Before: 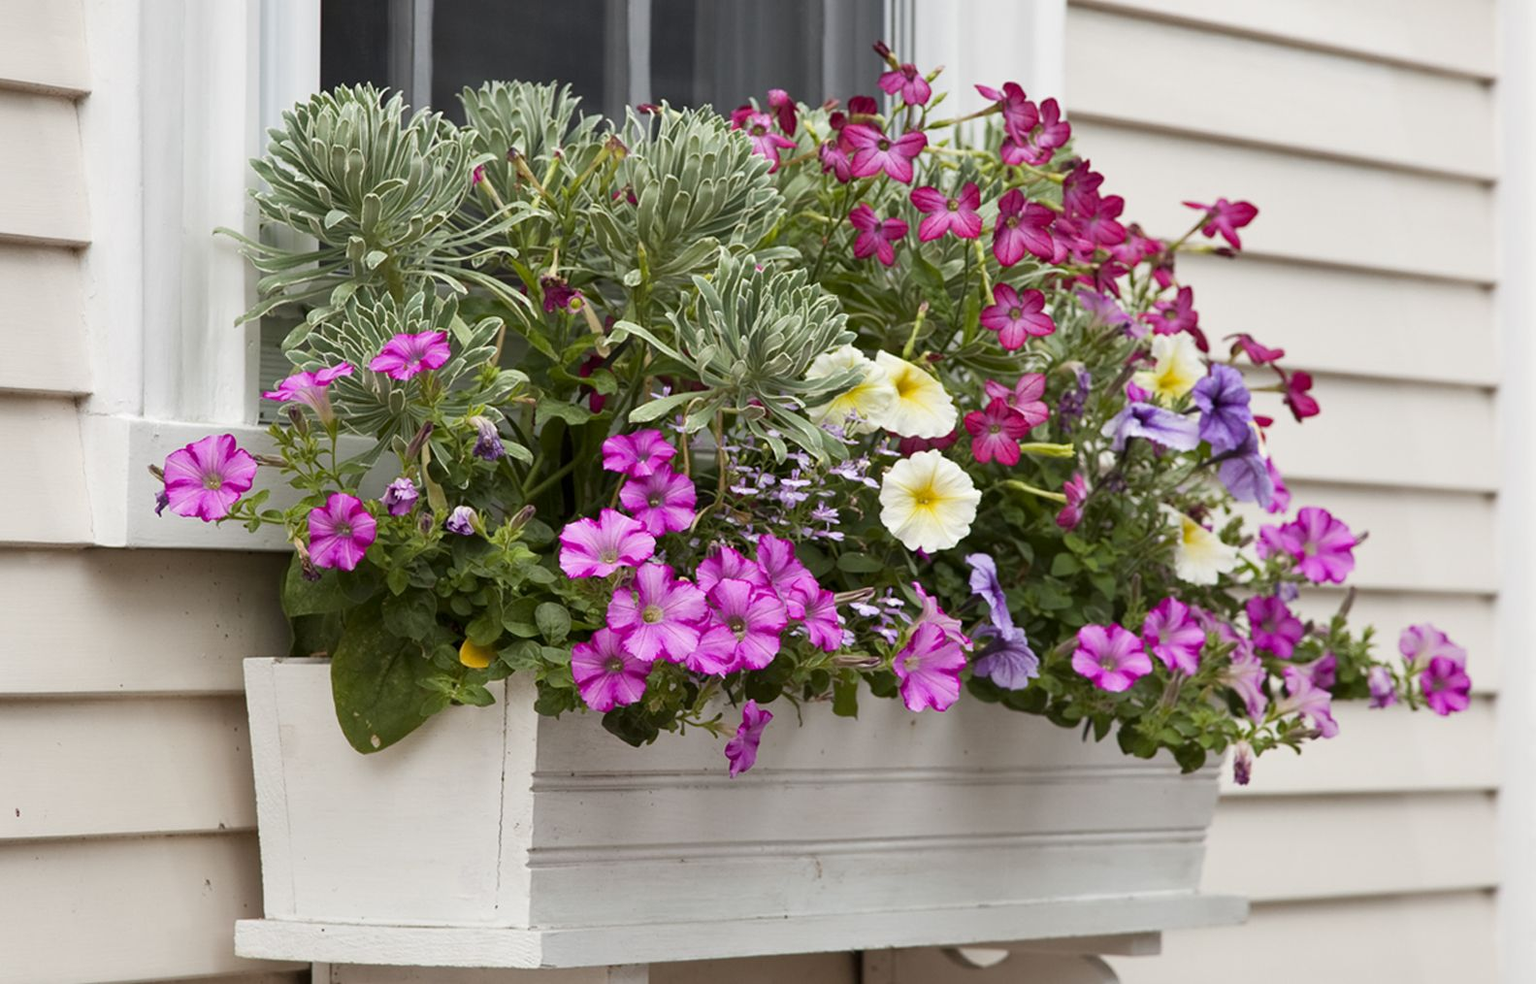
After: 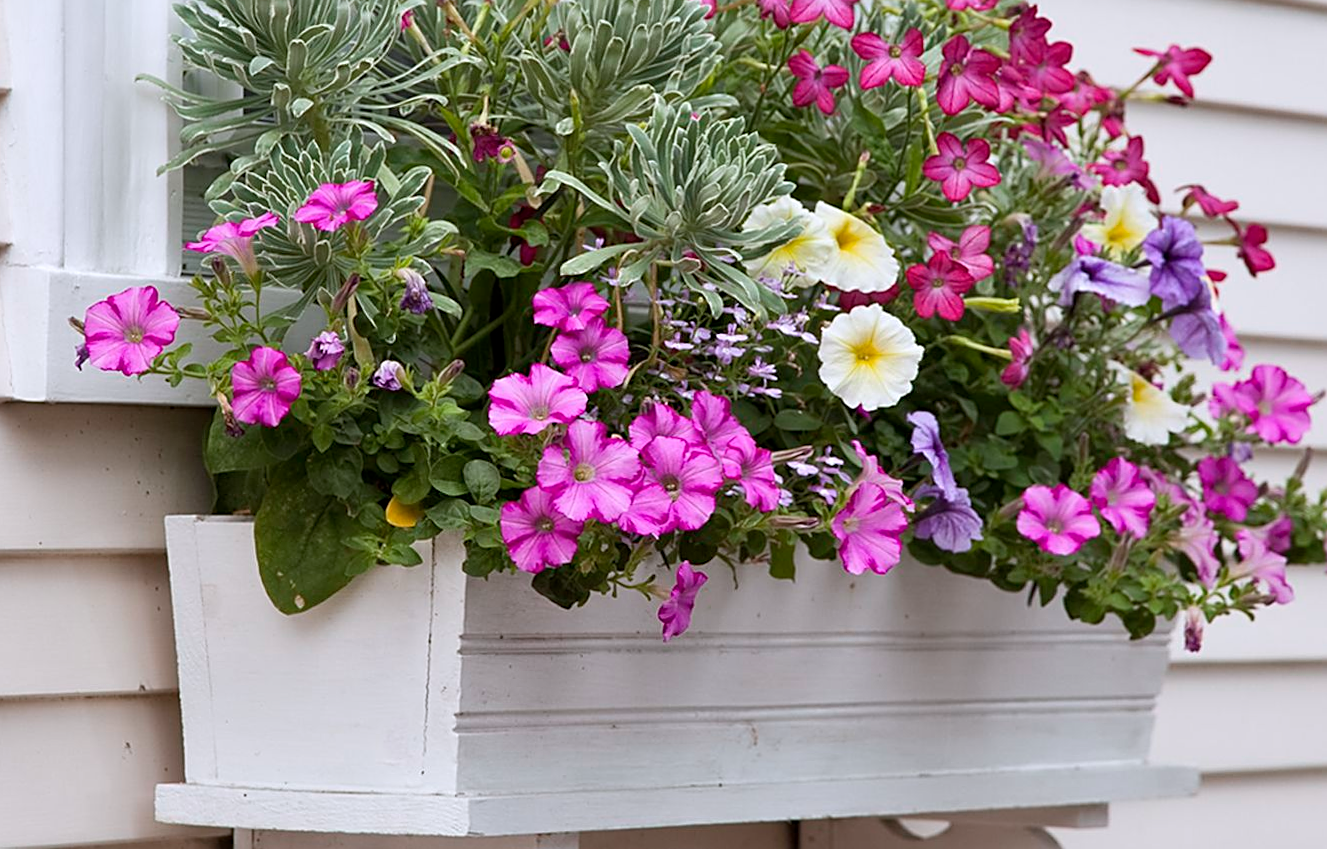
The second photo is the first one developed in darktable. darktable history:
sharpen: amount 0.478
crop and rotate: left 4.842%, top 15.51%, right 10.668%
rotate and perspective: rotation 0.192°, lens shift (horizontal) -0.015, crop left 0.005, crop right 0.996, crop top 0.006, crop bottom 0.99
color calibration: illuminant as shot in camera, x 0.358, y 0.373, temperature 4628.91 K
